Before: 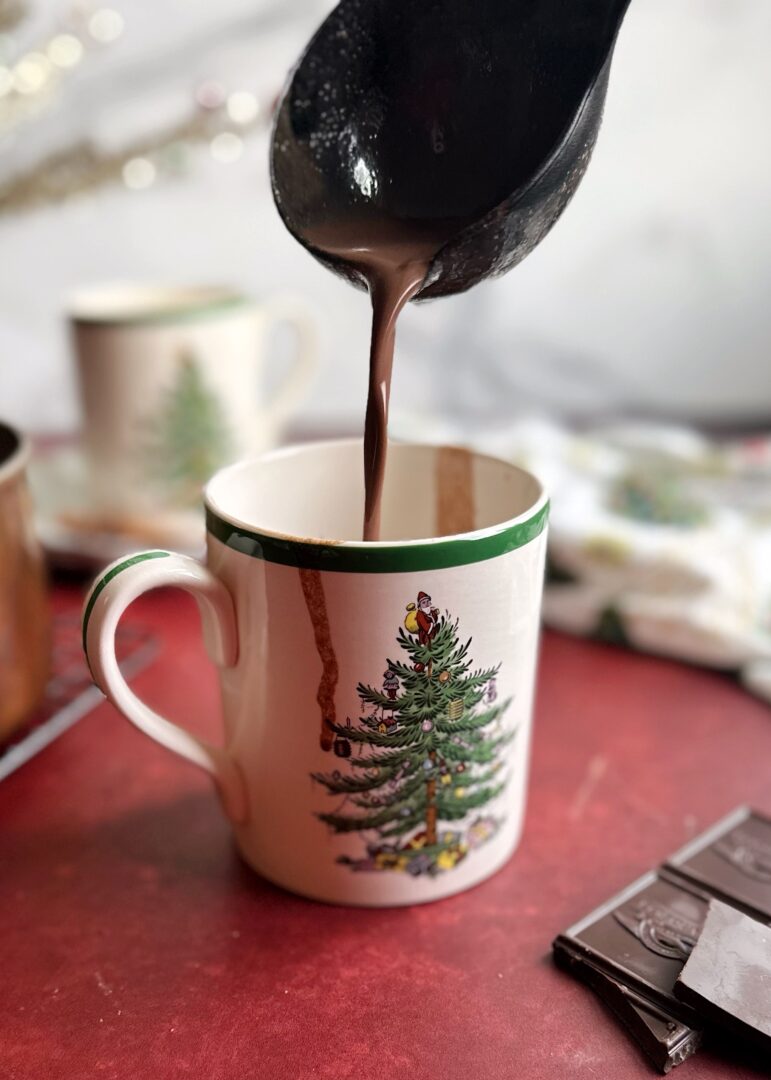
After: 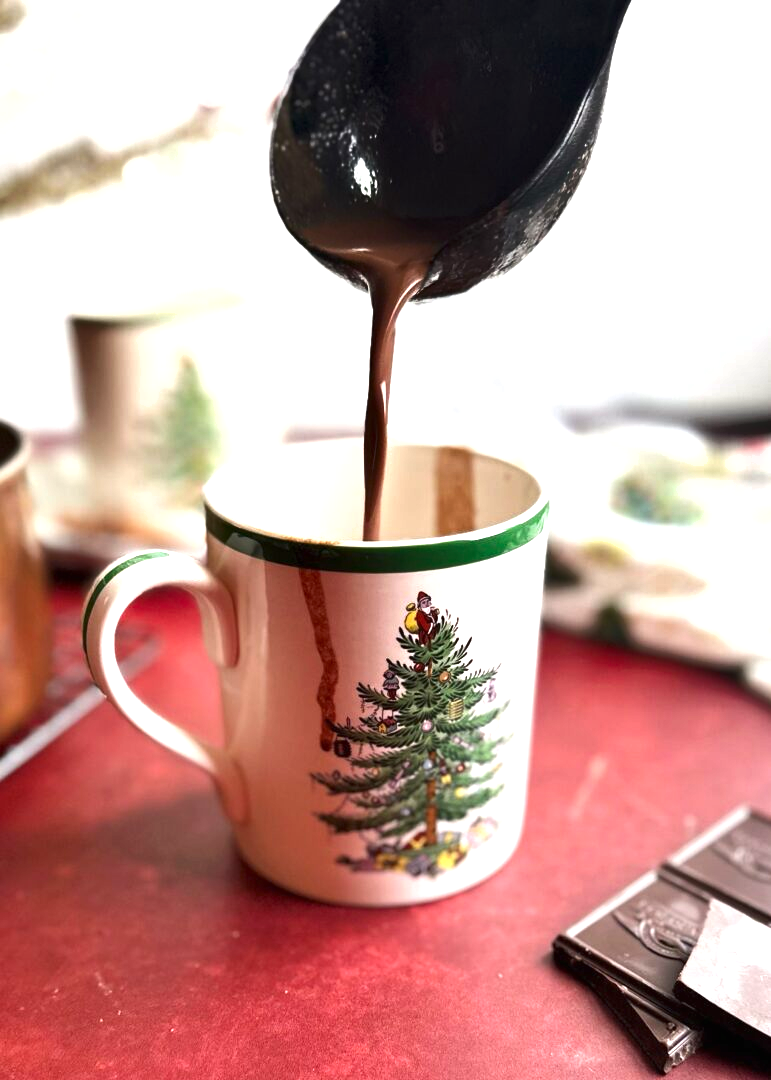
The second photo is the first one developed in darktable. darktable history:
exposure: black level correction 0, exposure 1.1 EV, compensate exposure bias true, compensate highlight preservation false
shadows and highlights: radius 264.75, soften with gaussian
